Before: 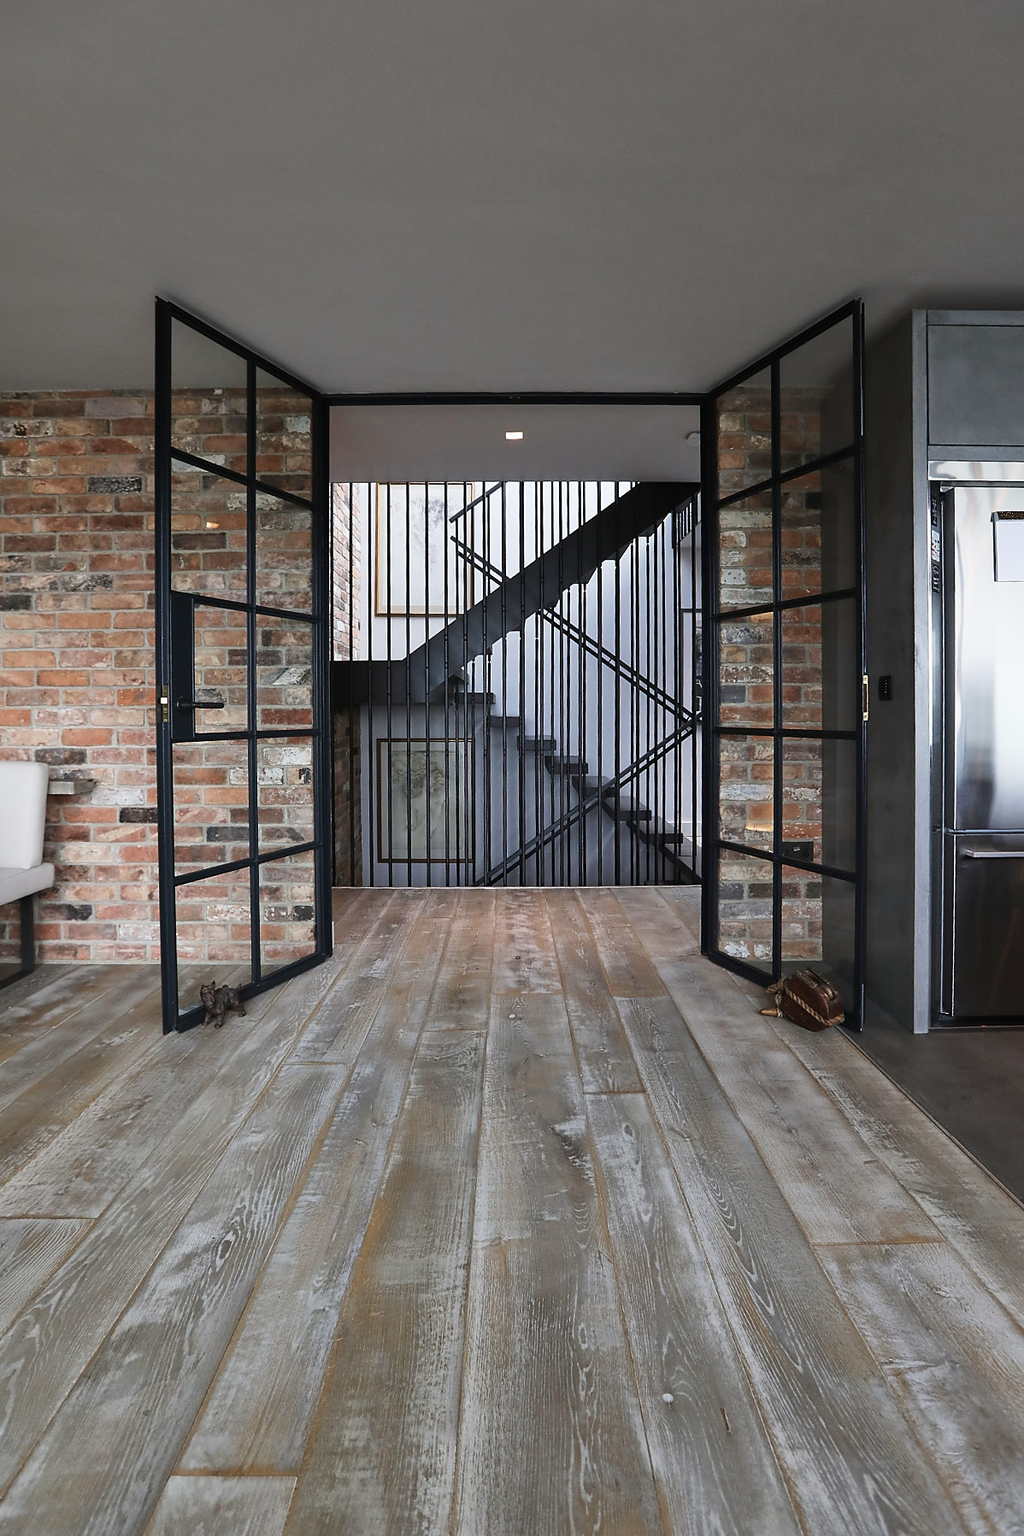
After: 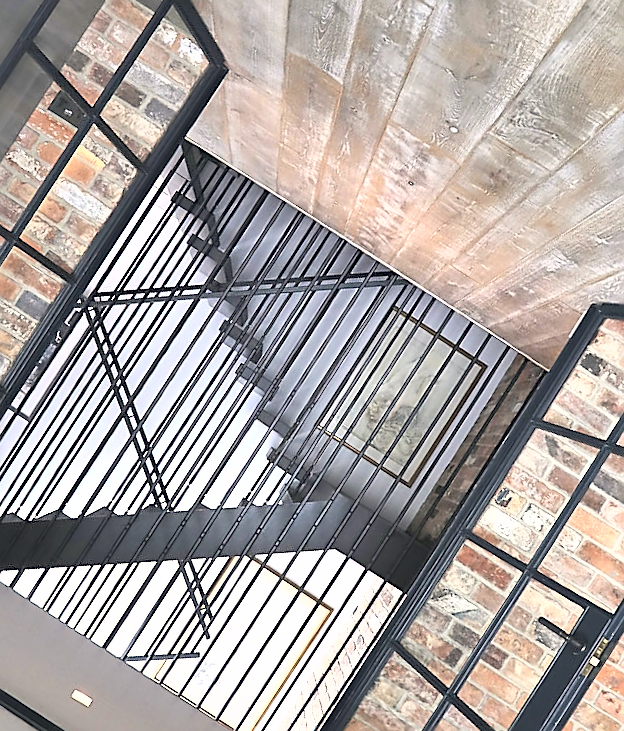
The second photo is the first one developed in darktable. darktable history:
color correction: highlights a* 2.78, highlights b* 5.02, shadows a* -1.88, shadows b* -4.95, saturation 0.787
crop and rotate: angle 147°, left 9.206%, top 15.648%, right 4.494%, bottom 16.916%
shadows and highlights: shadows 48.77, highlights -41.8, soften with gaussian
contrast brightness saturation: contrast 0.098, brightness 0.319, saturation 0.138
exposure: exposure 1.07 EV, compensate exposure bias true, compensate highlight preservation false
sharpen: on, module defaults
